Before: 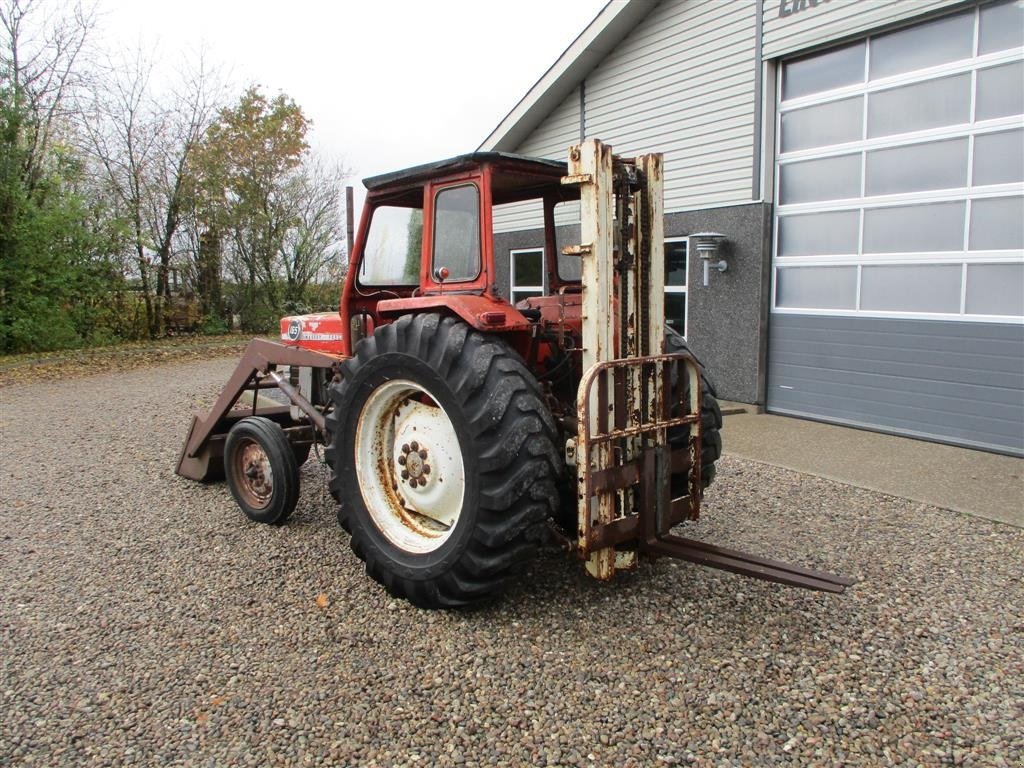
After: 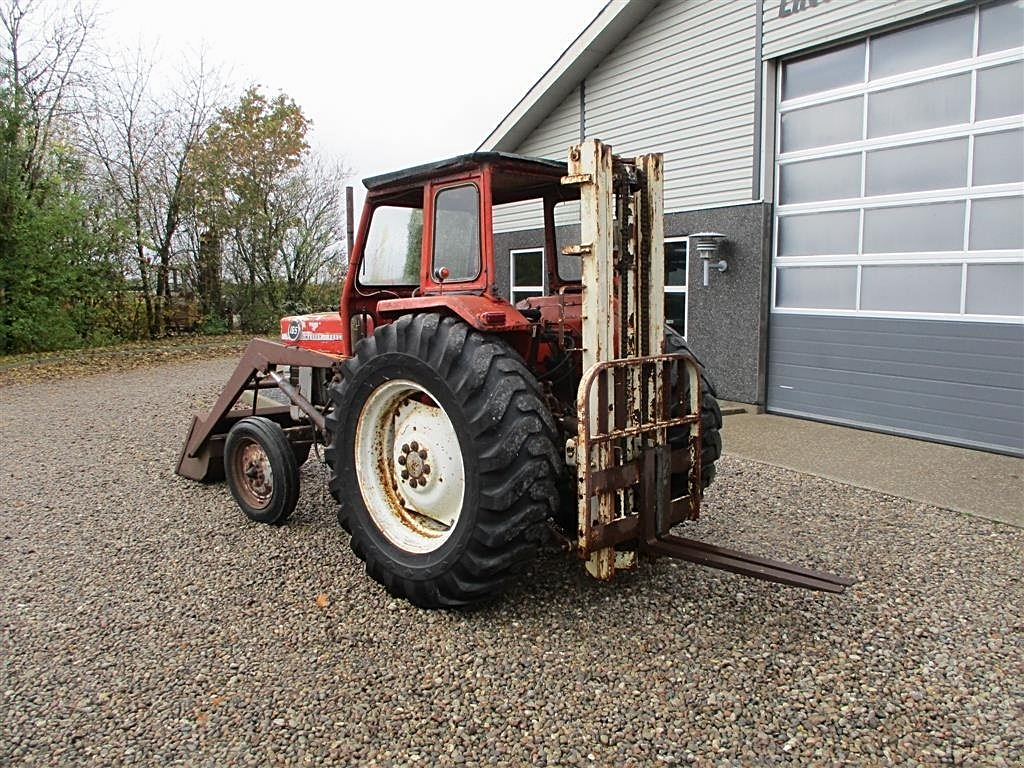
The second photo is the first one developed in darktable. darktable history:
exposure: exposure -0.04 EV, compensate exposure bias true, compensate highlight preservation false
sharpen: on, module defaults
